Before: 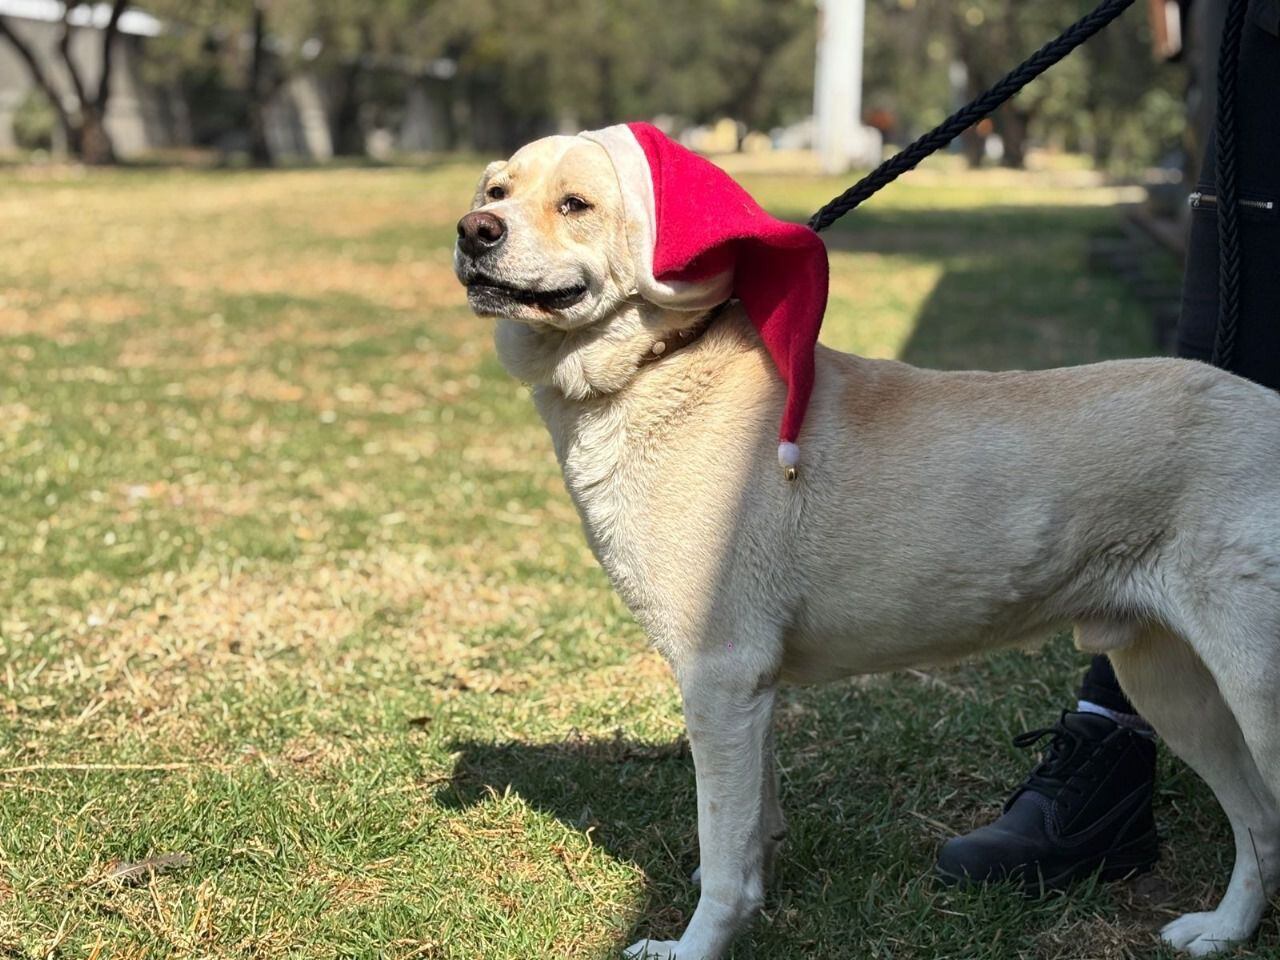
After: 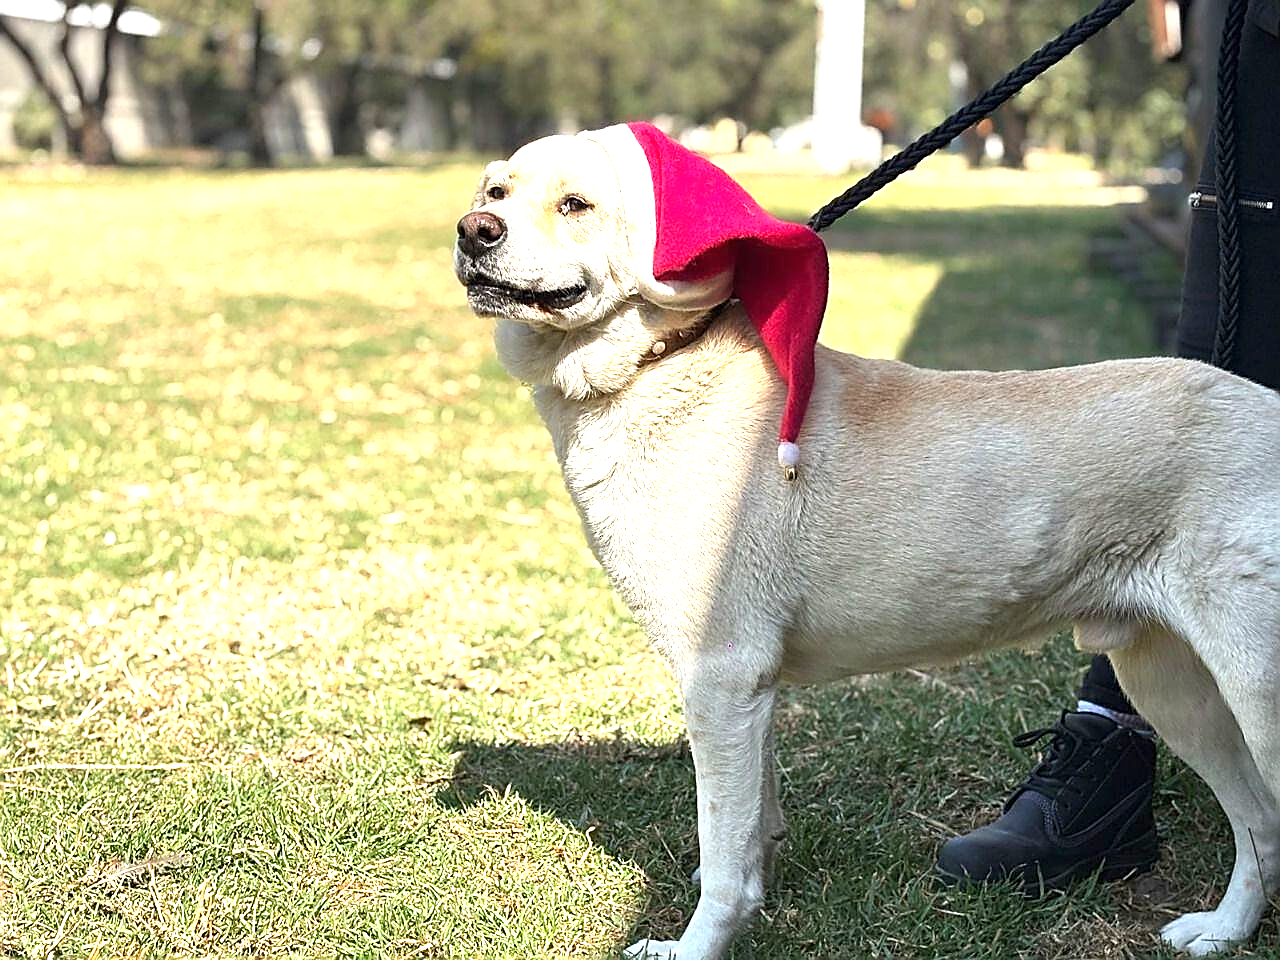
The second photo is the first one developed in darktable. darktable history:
exposure: black level correction 0, exposure 1.101 EV, compensate highlight preservation false
sharpen: radius 1.417, amount 1.234, threshold 0.73
